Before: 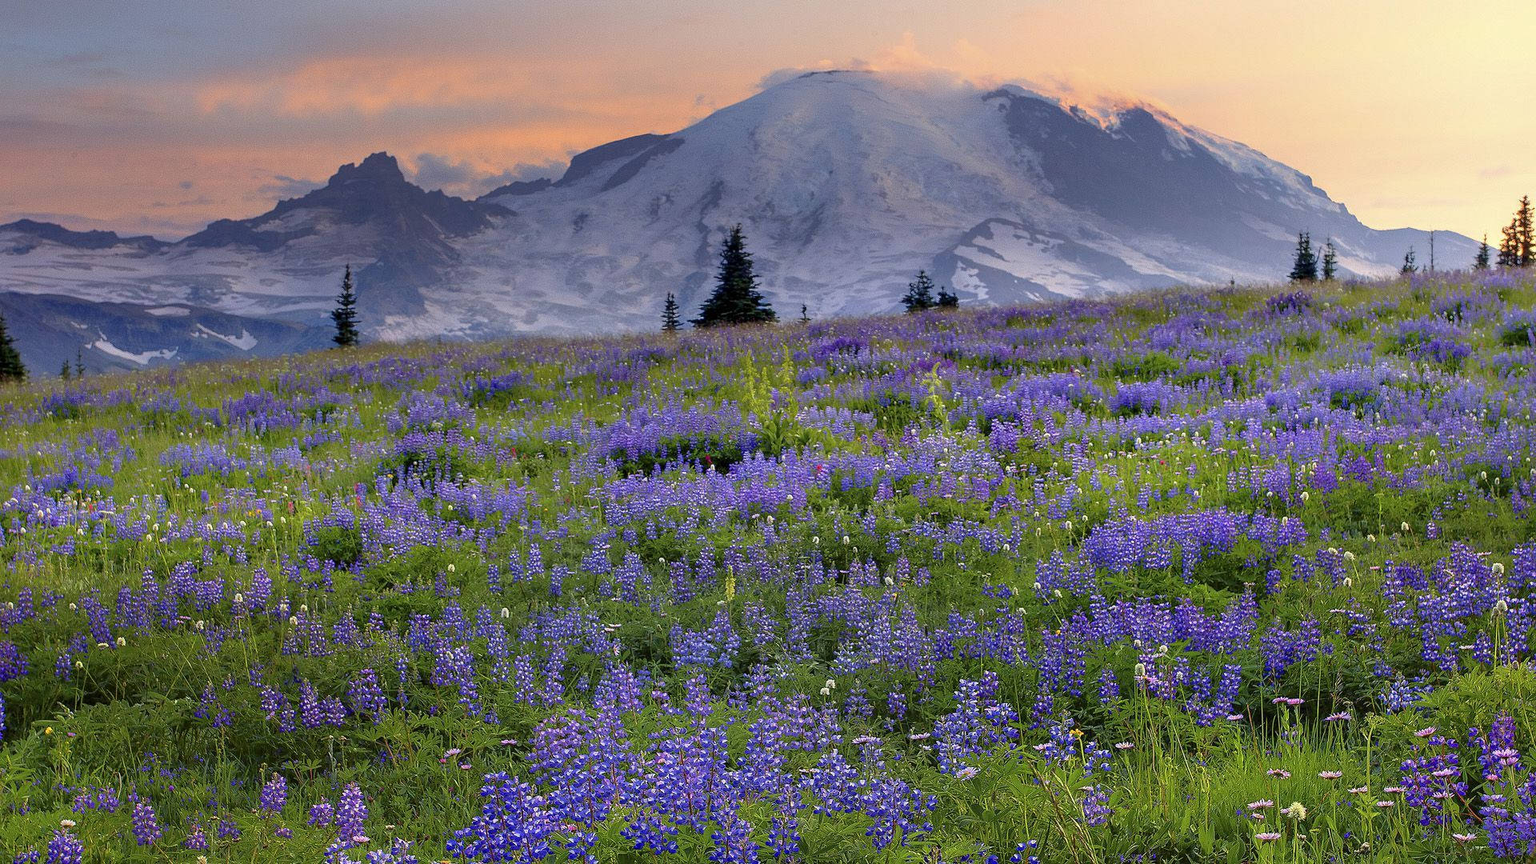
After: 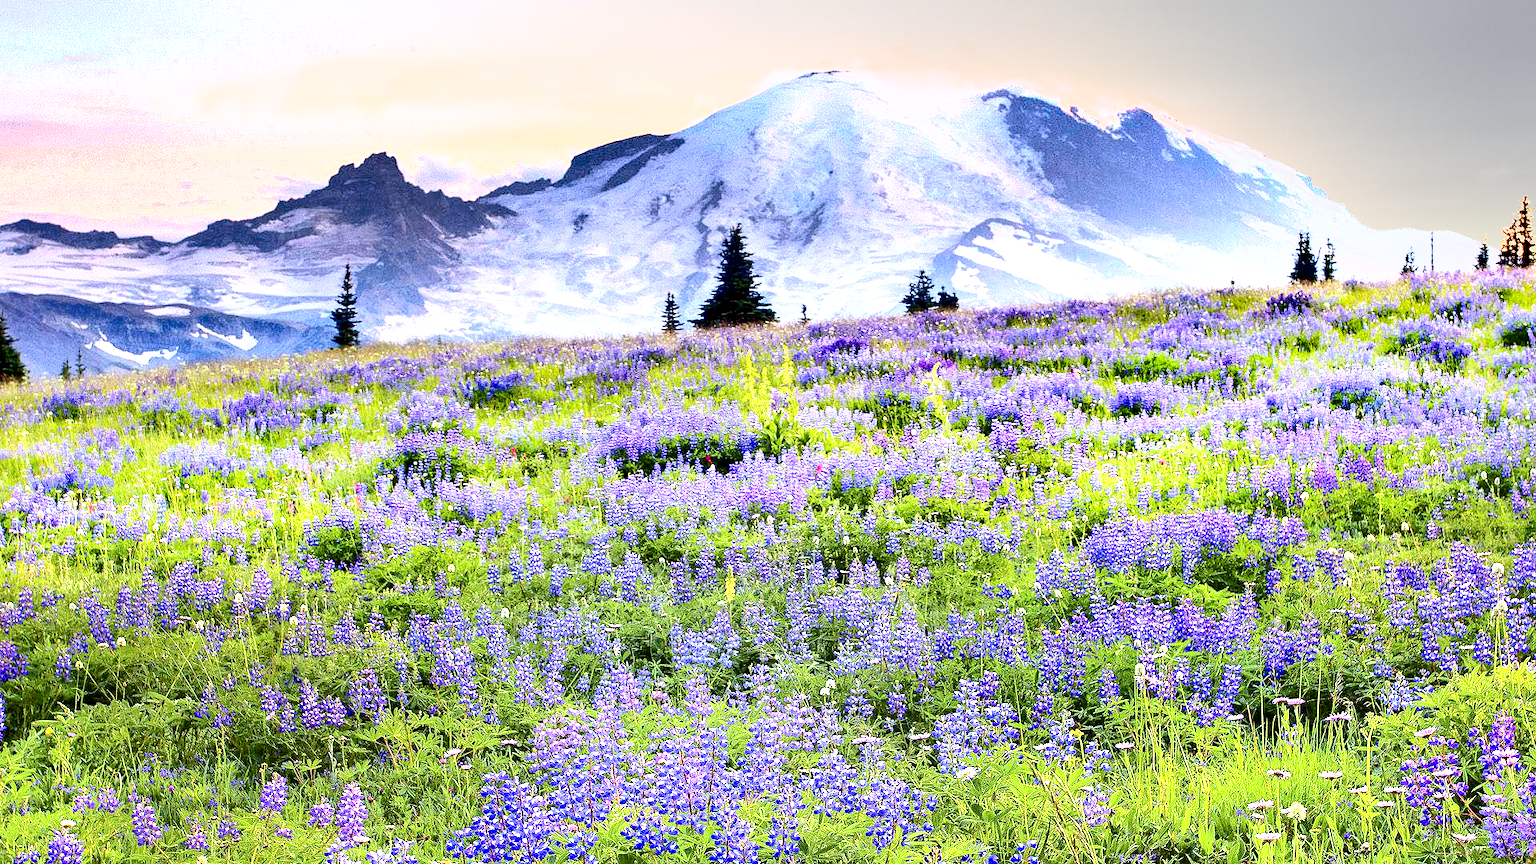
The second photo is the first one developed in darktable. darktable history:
contrast brightness saturation: contrast 0.22
shadows and highlights: shadows 52.42, soften with gaussian
exposure: black level correction 0.005, exposure 2.084 EV, compensate highlight preservation false
